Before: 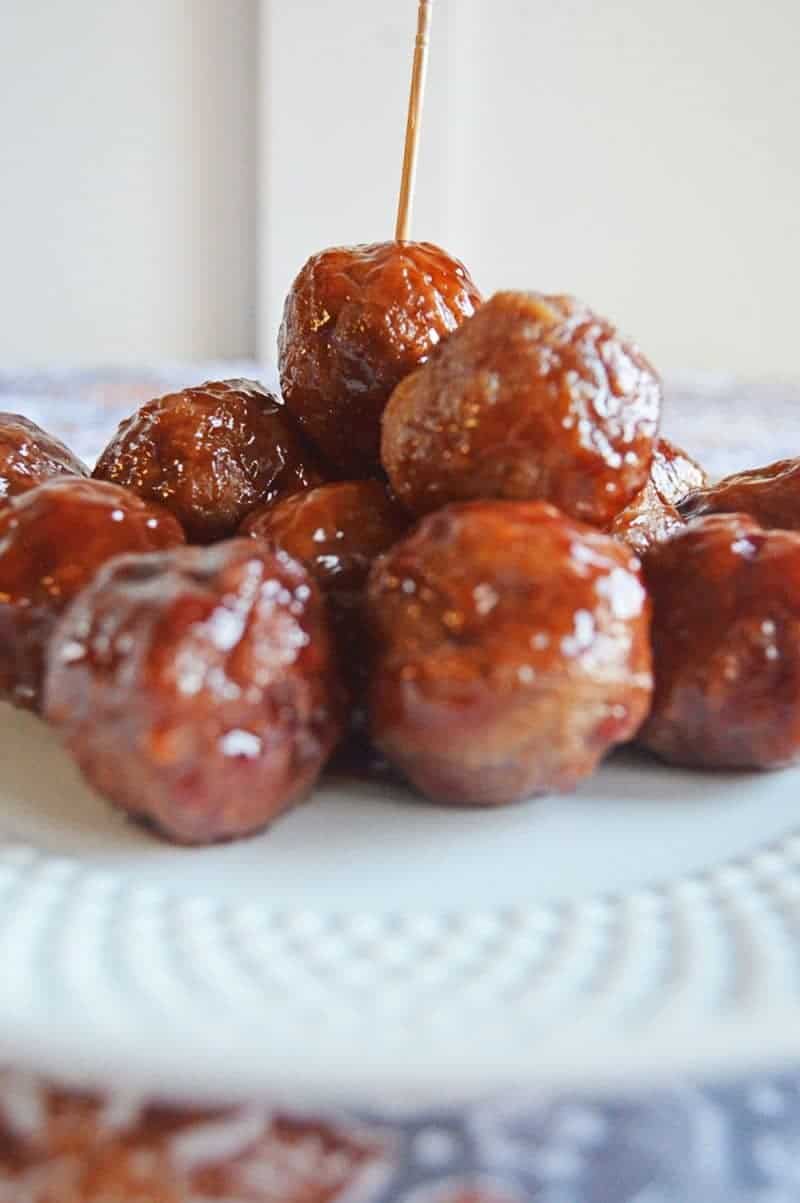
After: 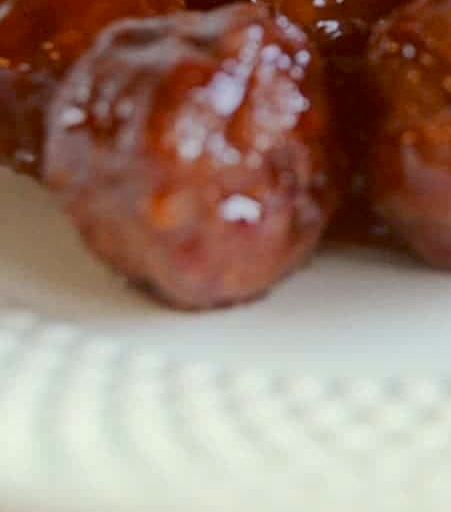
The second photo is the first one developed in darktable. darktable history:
graduated density: hue 238.83°, saturation 50%
crop: top 44.483%, right 43.593%, bottom 12.892%
color balance: lift [1.001, 1.007, 1, 0.993], gamma [1.023, 1.026, 1.01, 0.974], gain [0.964, 1.059, 1.073, 0.927]
